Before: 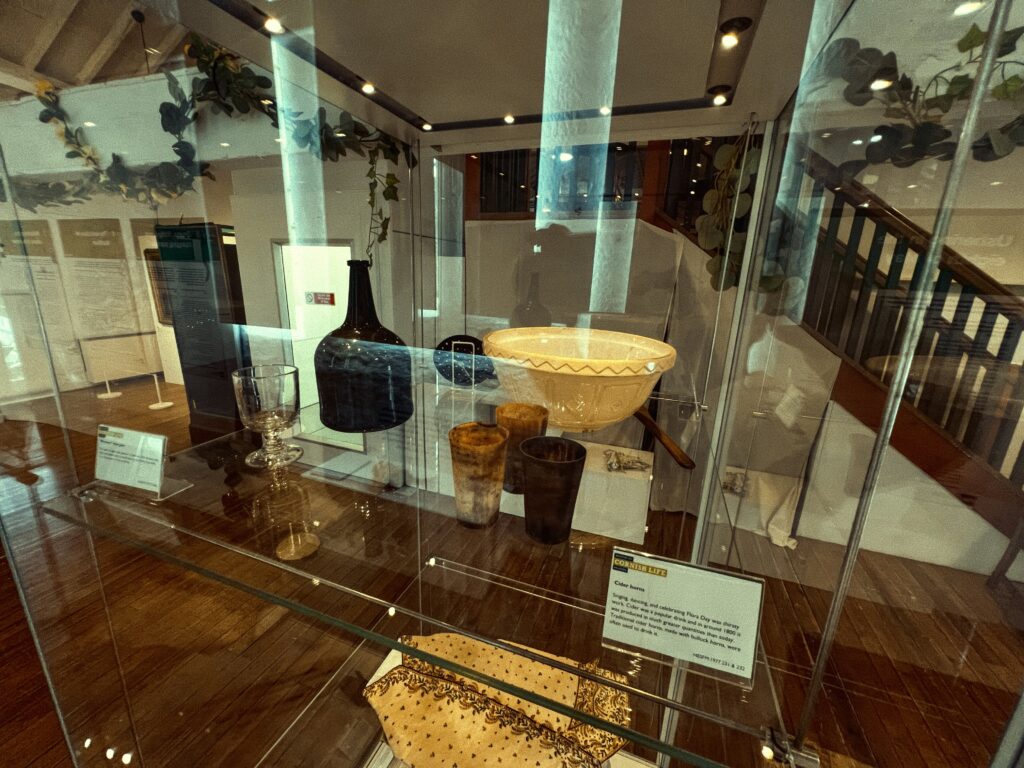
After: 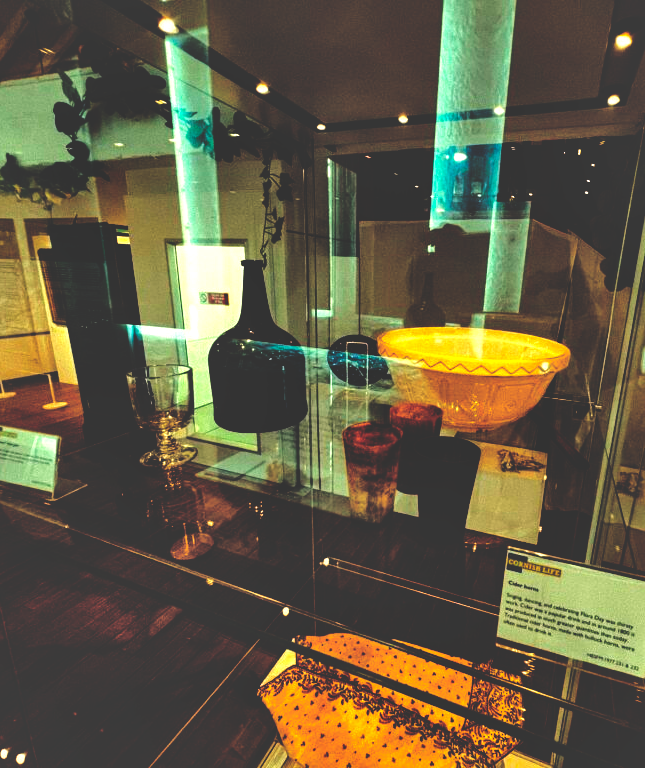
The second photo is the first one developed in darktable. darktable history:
base curve: curves: ch0 [(0, 0.036) (0.083, 0.04) (0.804, 1)], preserve colors none
crop: left 10.39%, right 26.567%
shadows and highlights: radius 172.65, shadows 27.72, white point adjustment 3.3, highlights -68.4, soften with gaussian
color balance rgb: highlights gain › chroma 0.944%, highlights gain › hue 26.38°, perceptual saturation grading › global saturation 19.626%, perceptual brilliance grading › mid-tones 10.153%, perceptual brilliance grading › shadows 15.247%
local contrast: mode bilateral grid, contrast 19, coarseness 49, detail 150%, midtone range 0.2
sharpen: radius 2.876, amount 0.878, threshold 47.153
